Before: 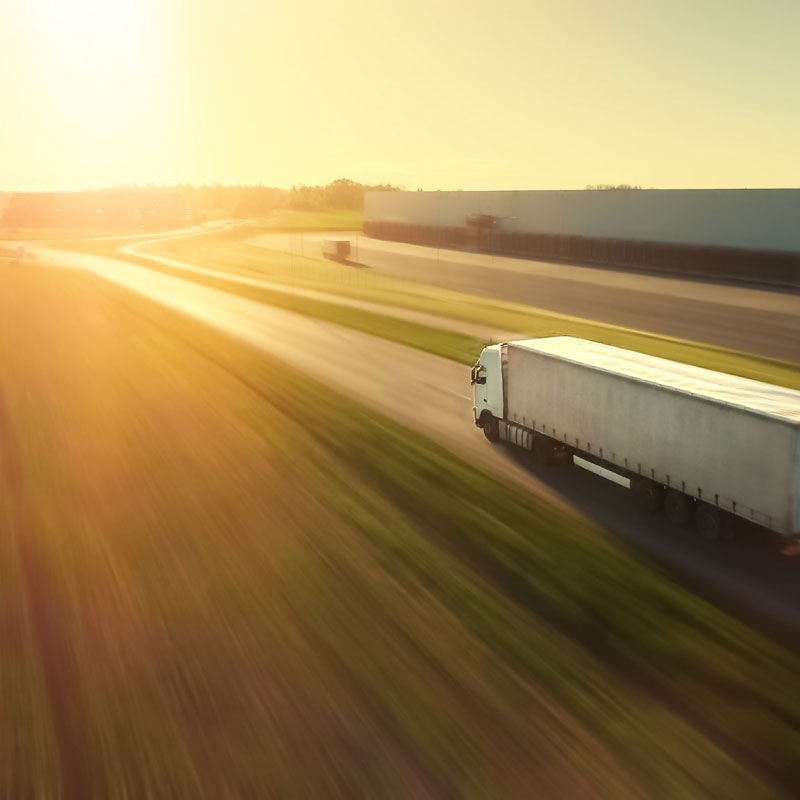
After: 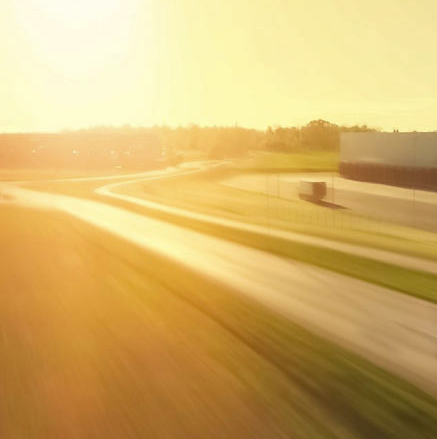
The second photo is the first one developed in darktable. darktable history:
crop and rotate: left 3.047%, top 7.509%, right 42.236%, bottom 37.598%
sharpen: radius 5.325, amount 0.312, threshold 26.433
shadows and highlights: radius 264.75, soften with gaussian
